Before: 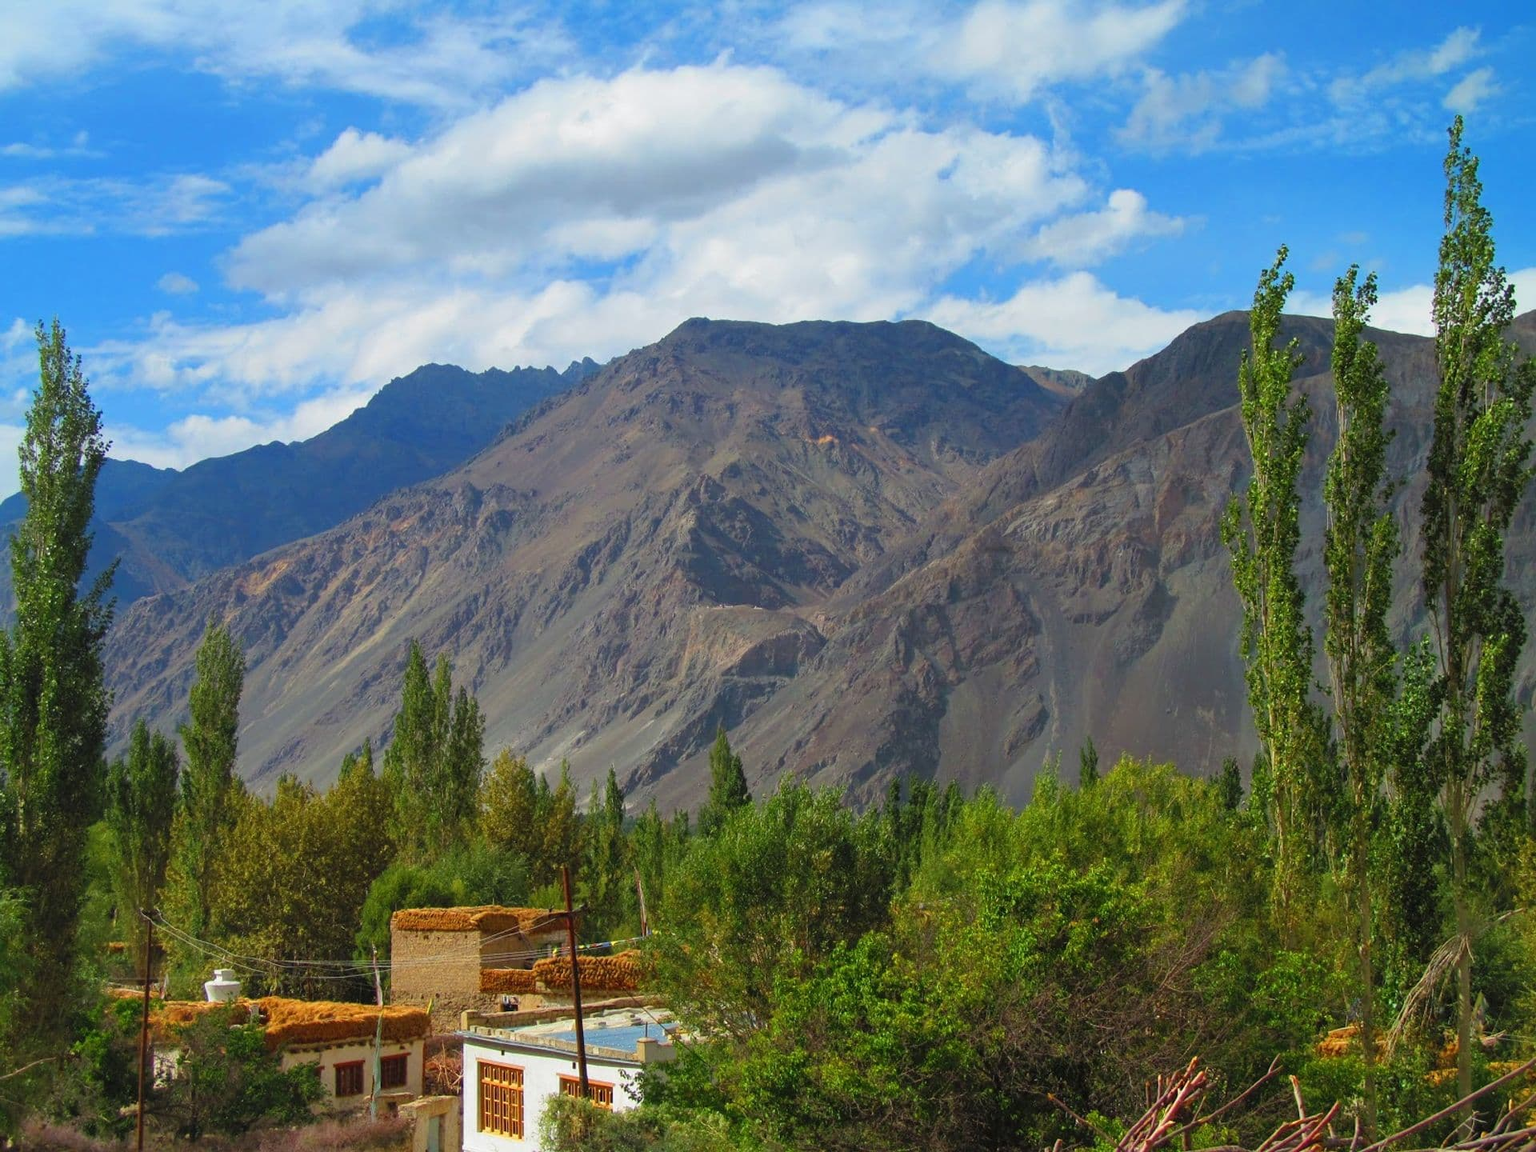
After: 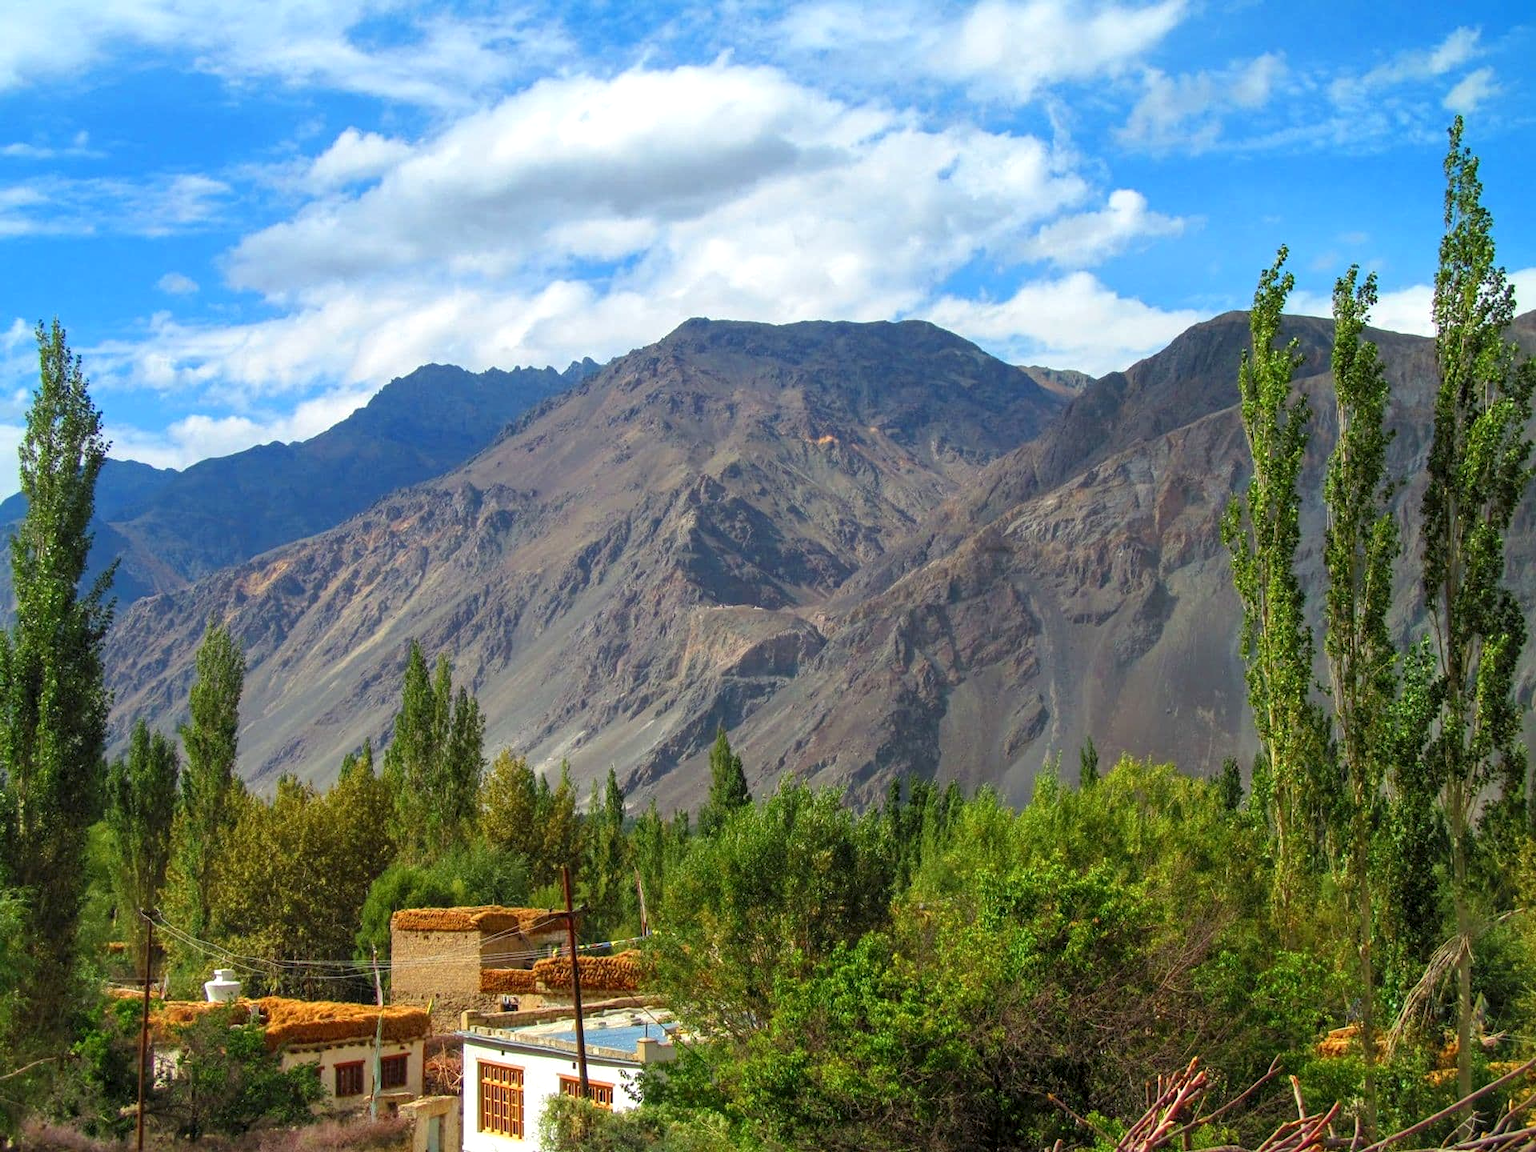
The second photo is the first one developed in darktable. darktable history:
local contrast: on, module defaults
exposure: black level correction 0.001, exposure 0.3 EV, compensate highlight preservation false
